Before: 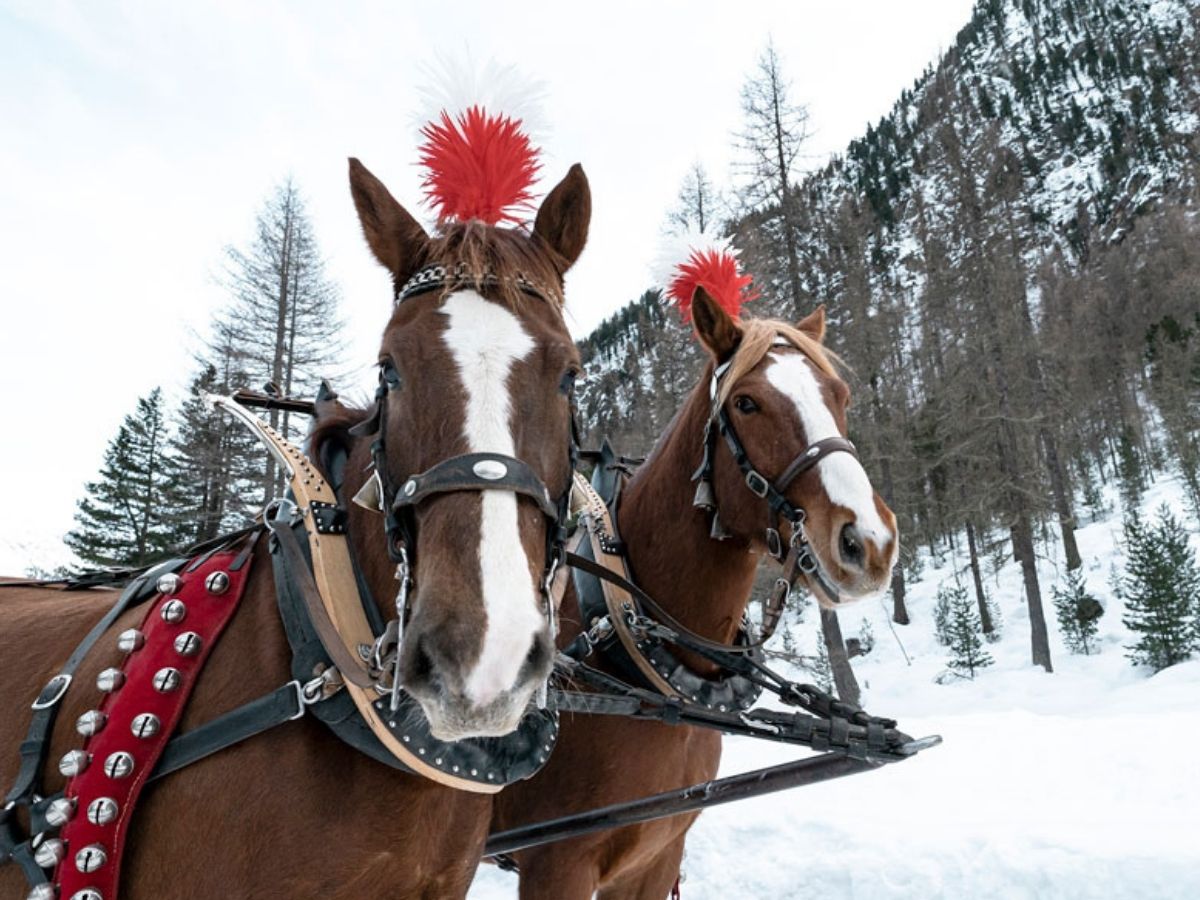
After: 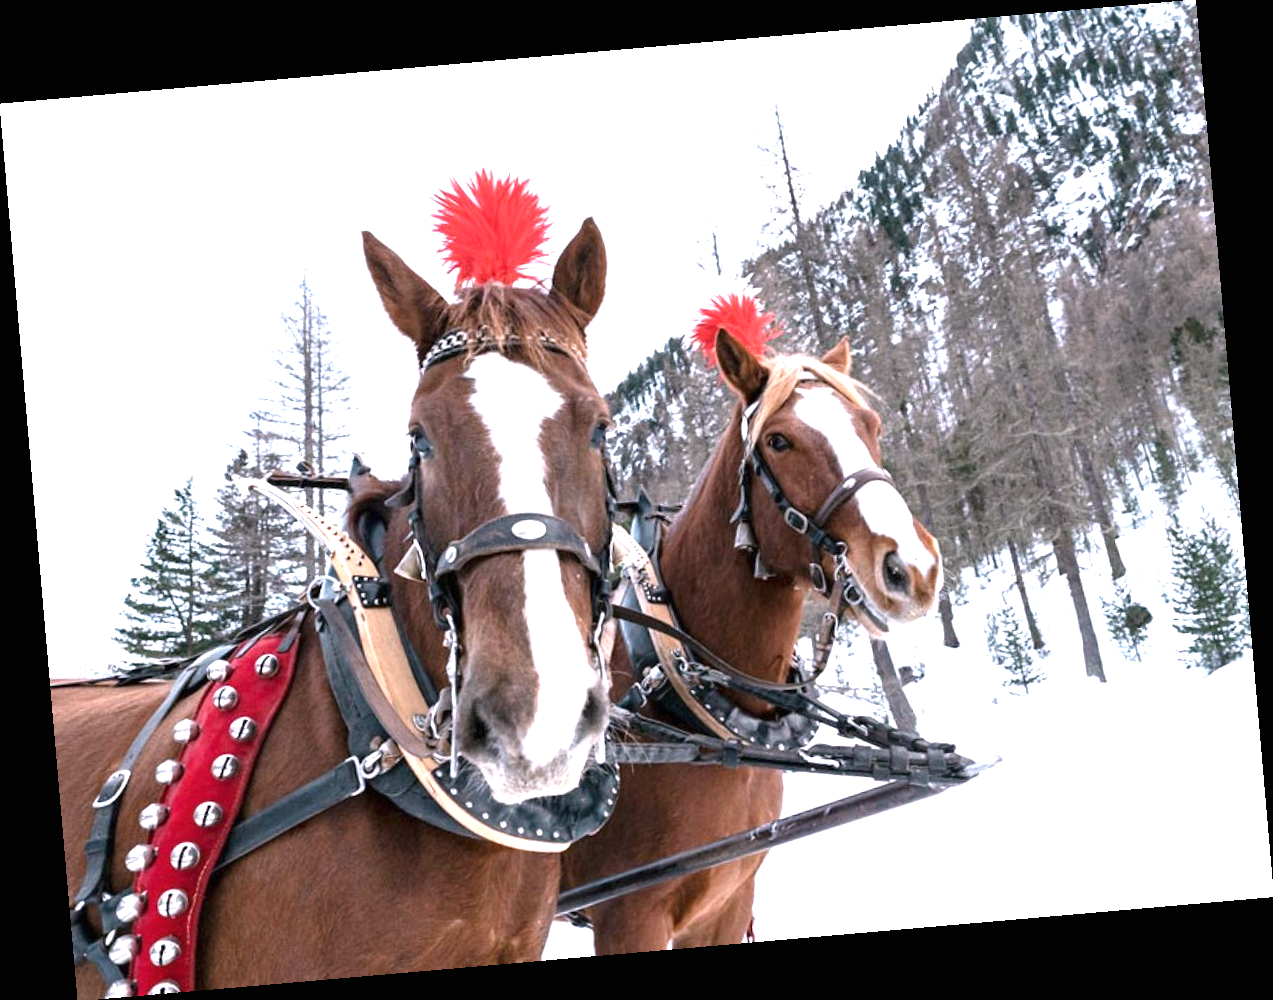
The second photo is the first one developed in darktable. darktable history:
white balance: red 1.05, blue 1.072
exposure: black level correction 0, exposure 1.2 EV, compensate exposure bias true, compensate highlight preservation false
rotate and perspective: rotation -4.98°, automatic cropping off
color correction: saturation 0.99
